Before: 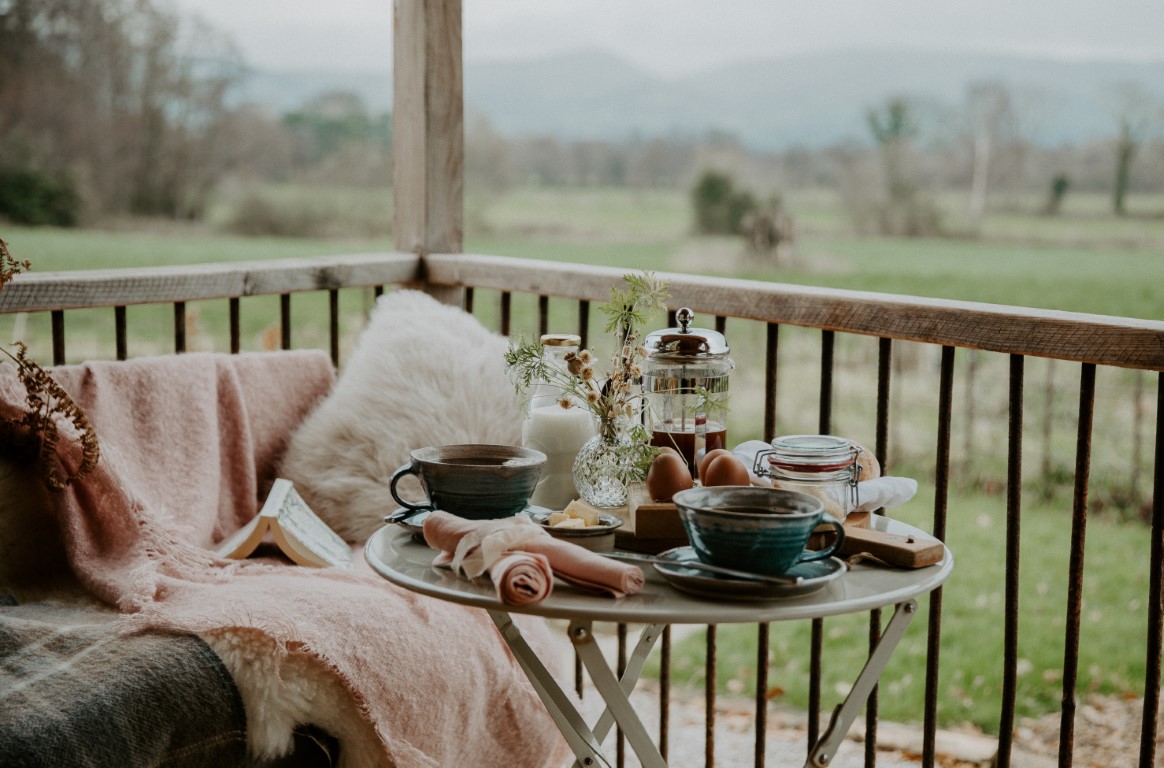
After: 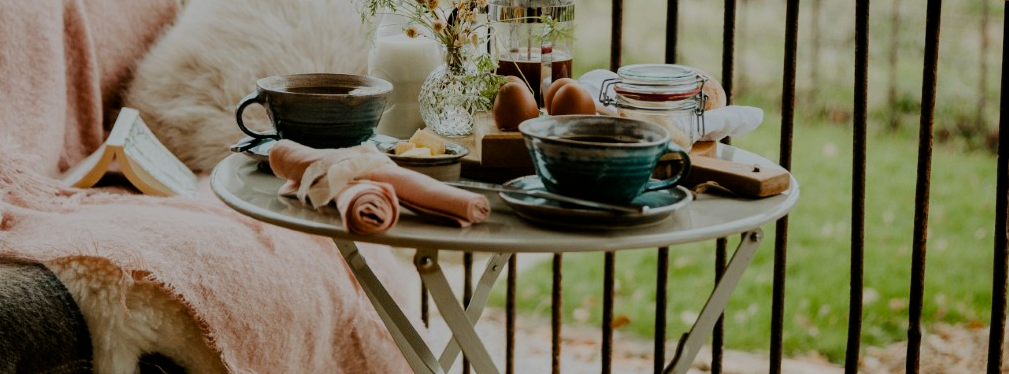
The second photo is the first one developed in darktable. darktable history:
filmic rgb: black relative exposure -6.77 EV, white relative exposure 5.94 EV, hardness 2.7, contrast in shadows safe
color balance rgb: shadows lift › chroma 3.757%, shadows lift › hue 90.03°, linear chroma grading › global chroma 24.576%, perceptual saturation grading › global saturation -0.114%, global vibrance 9.859%
crop and rotate: left 13.263%, top 48.371%, bottom 2.921%
